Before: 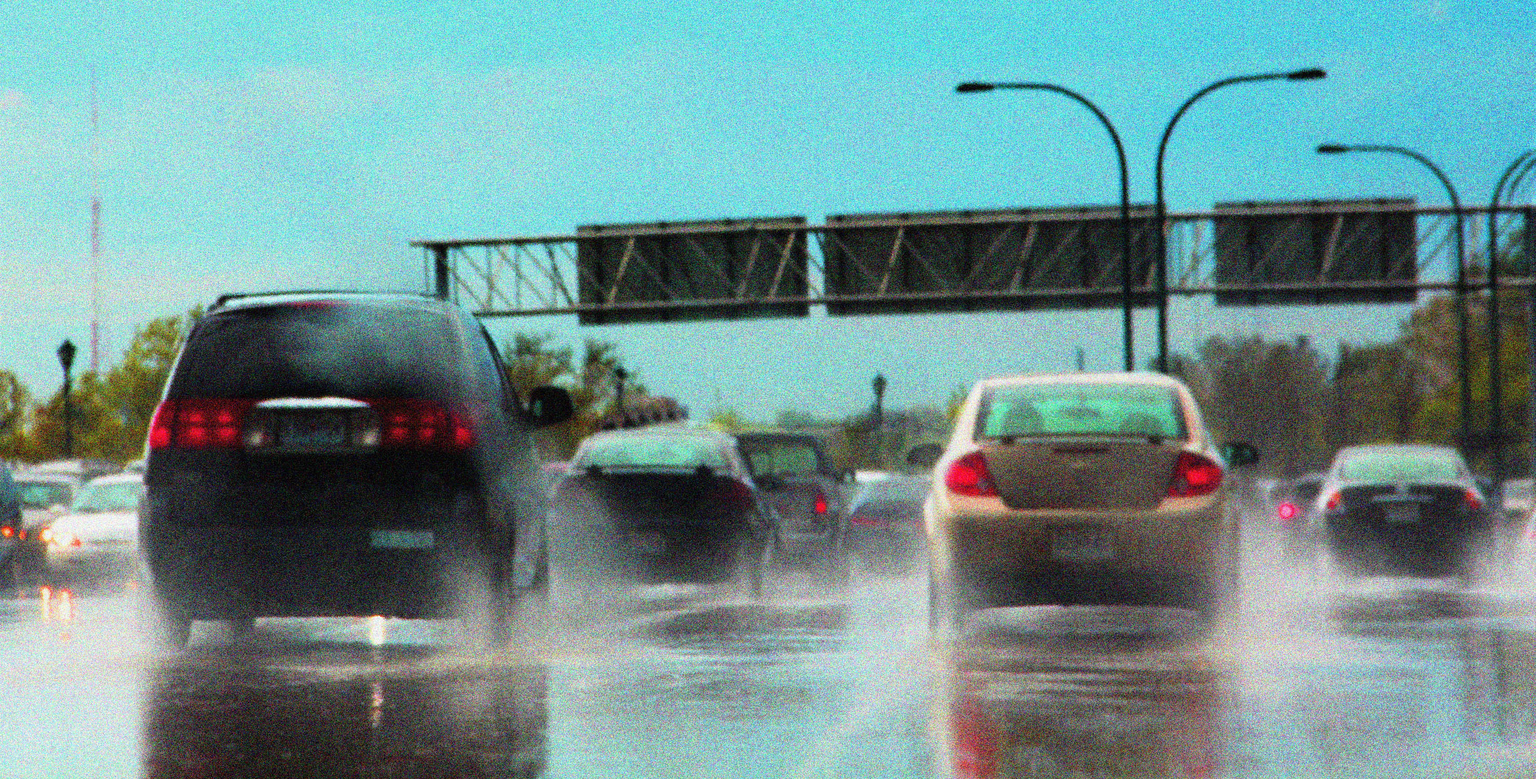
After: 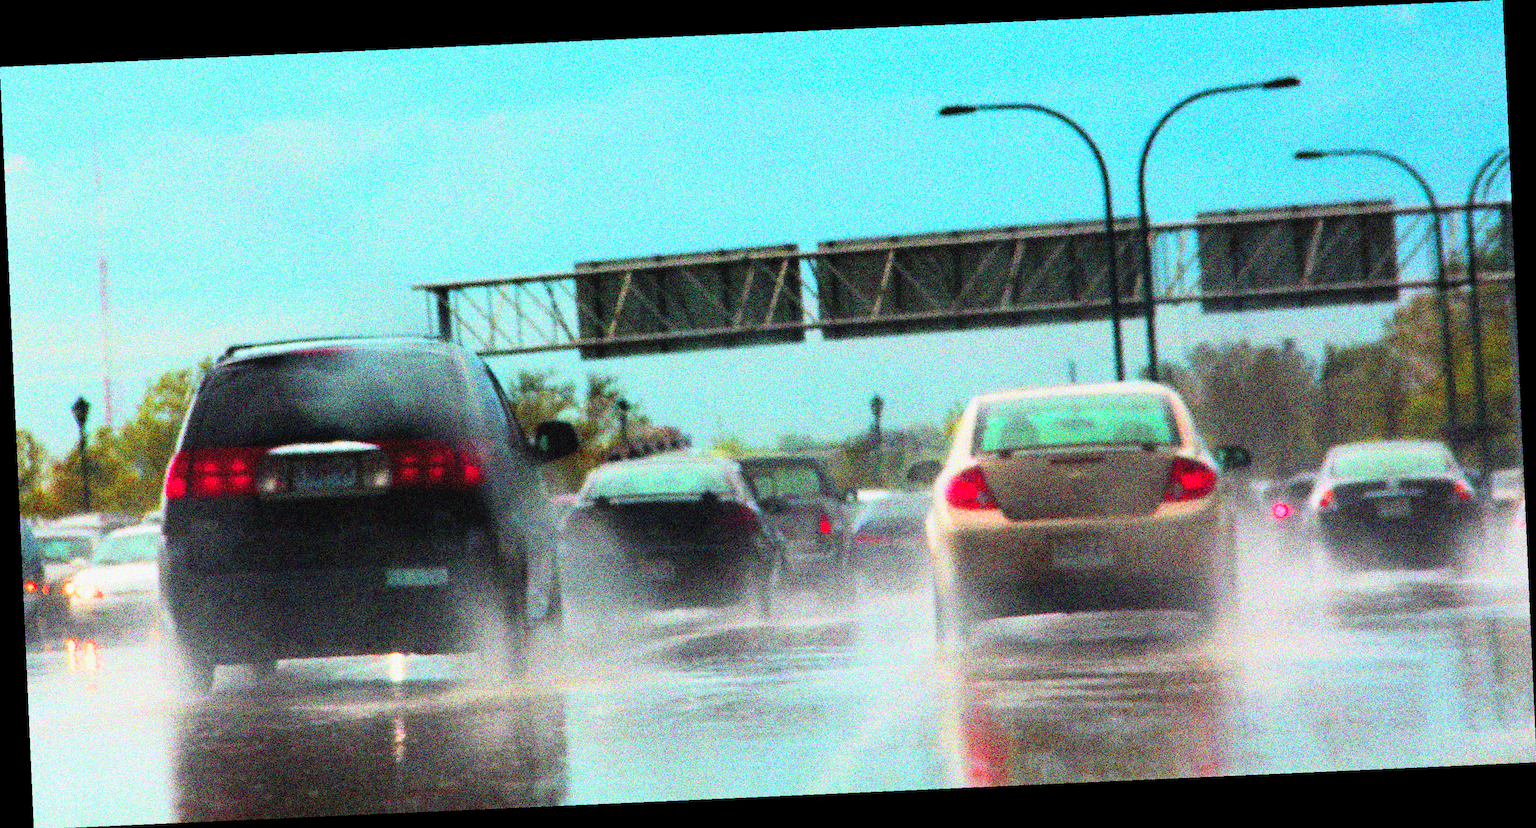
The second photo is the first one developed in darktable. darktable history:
rotate and perspective: rotation -2.56°, automatic cropping off
contrast brightness saturation: contrast 0.2, brightness 0.16, saturation 0.22
